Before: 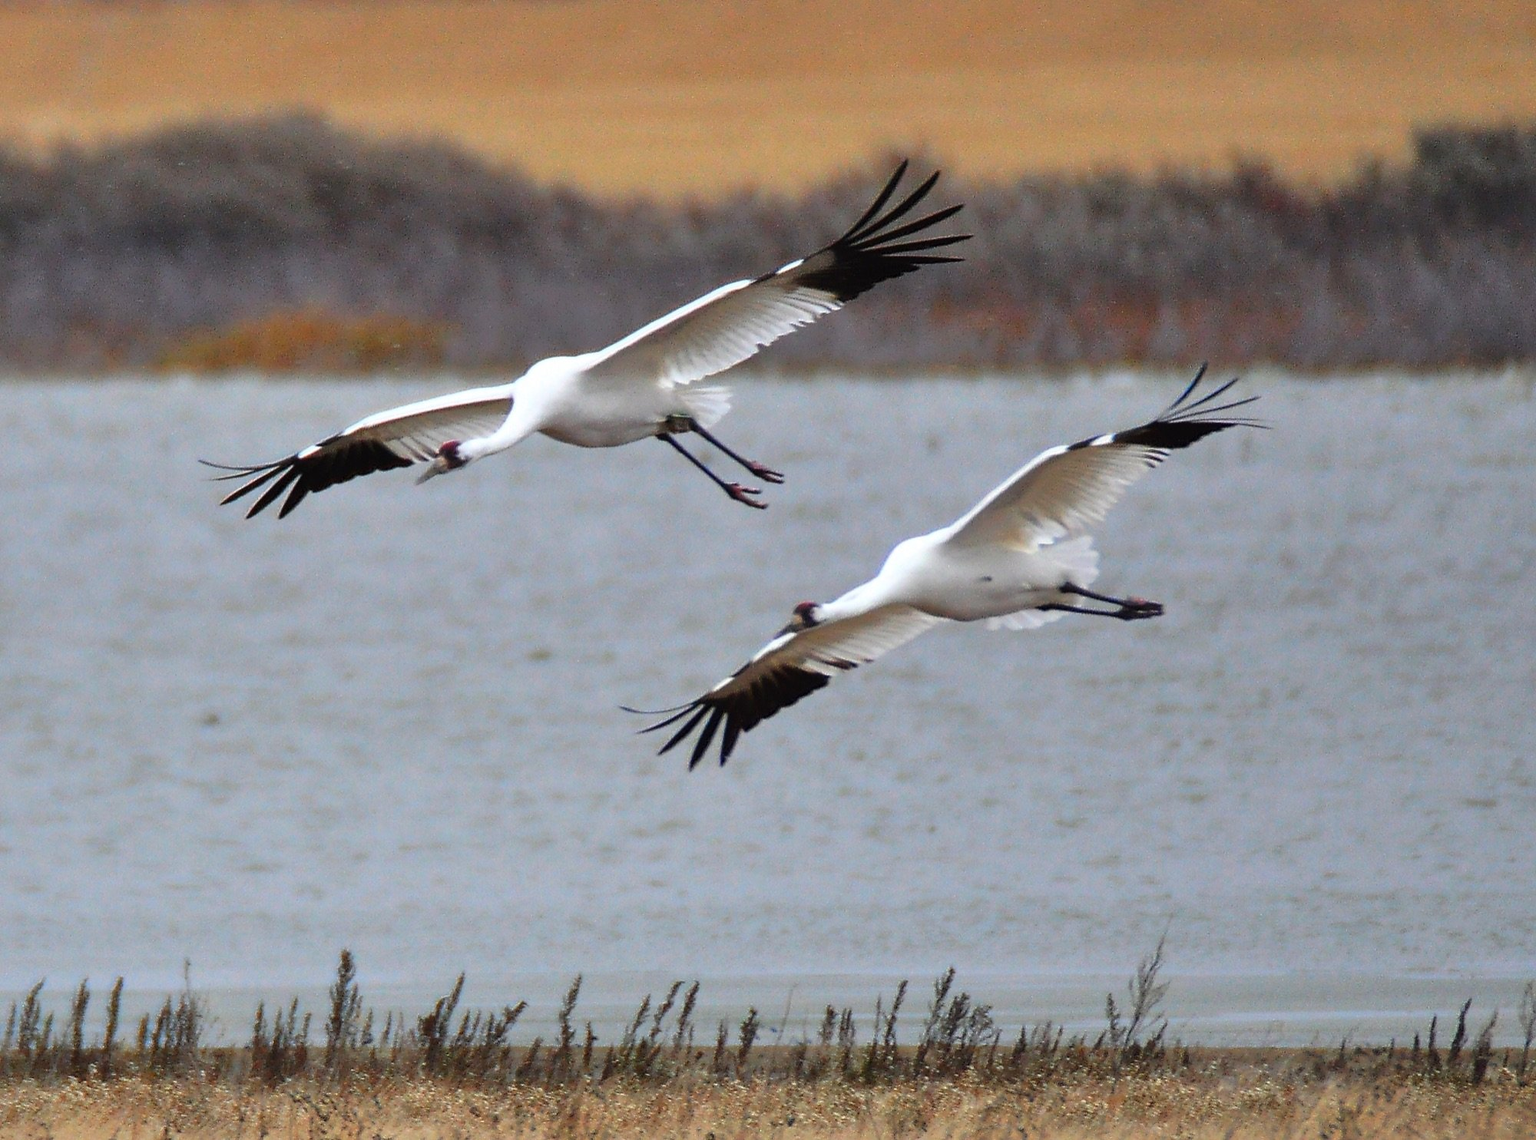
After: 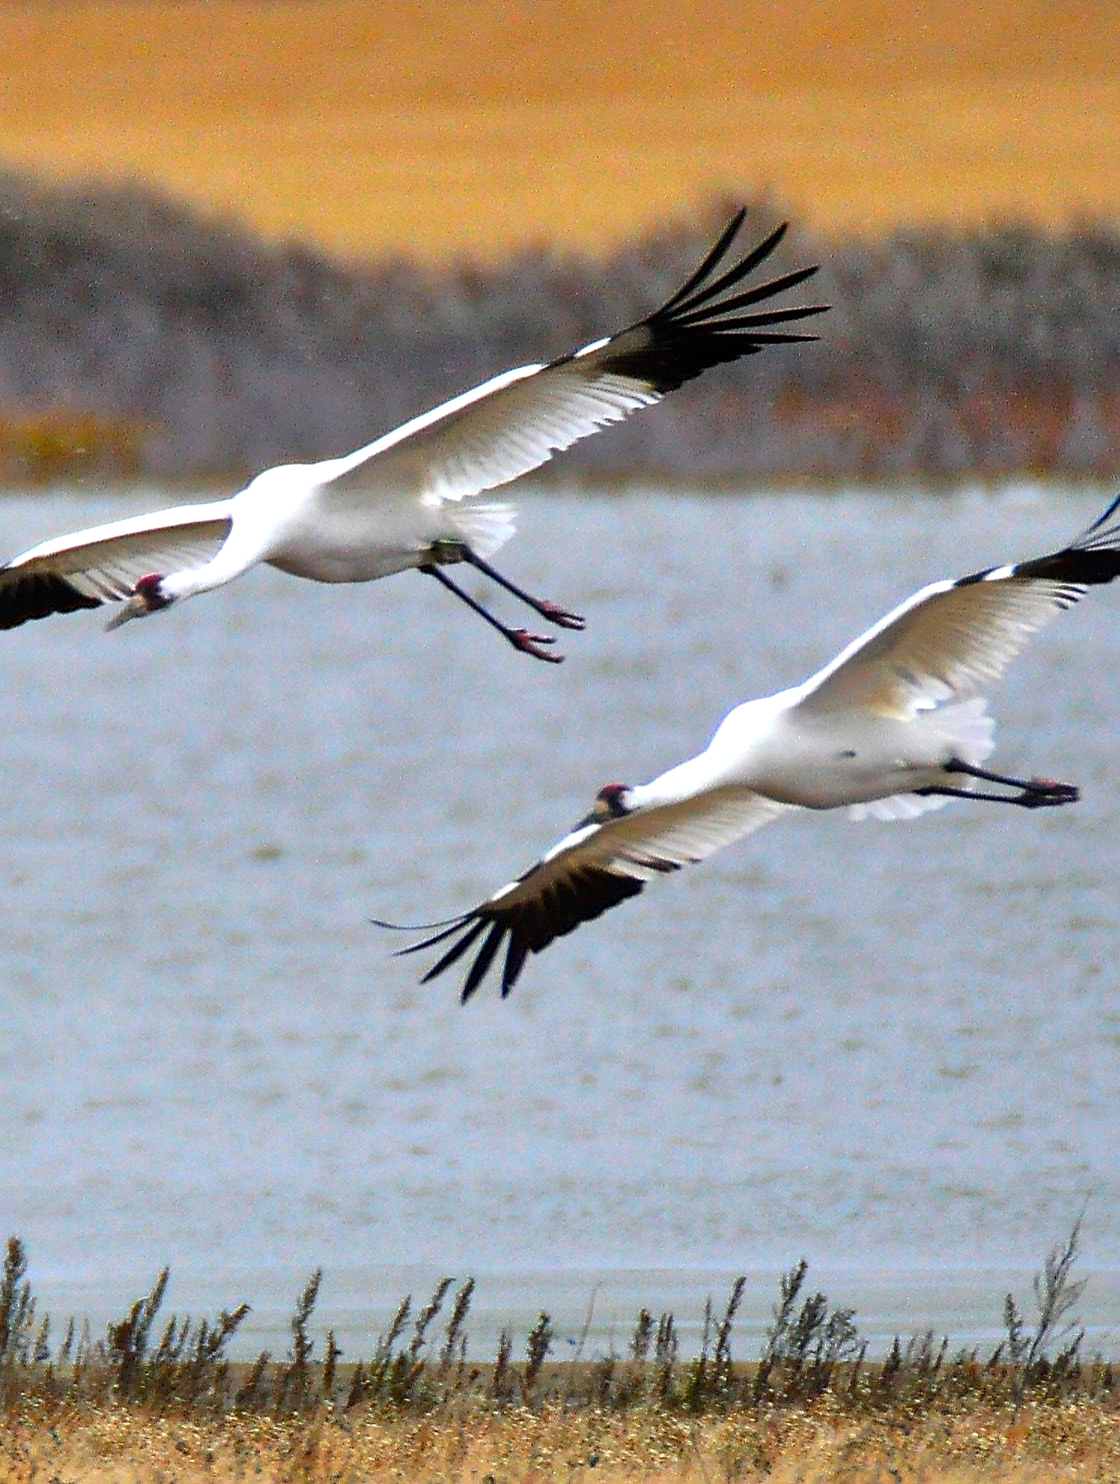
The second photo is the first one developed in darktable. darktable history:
sharpen: amount 0.203
local contrast: mode bilateral grid, contrast 20, coarseness 50, detail 120%, midtone range 0.2
color balance rgb: shadows lift › luminance -7.395%, shadows lift › chroma 2.145%, shadows lift › hue 163.44°, perceptual saturation grading › global saturation 25.376%, global vibrance 20%
exposure: black level correction 0.002, exposure 0.298 EV, compensate highlight preservation false
crop: left 21.827%, right 22.145%, bottom 0.012%
